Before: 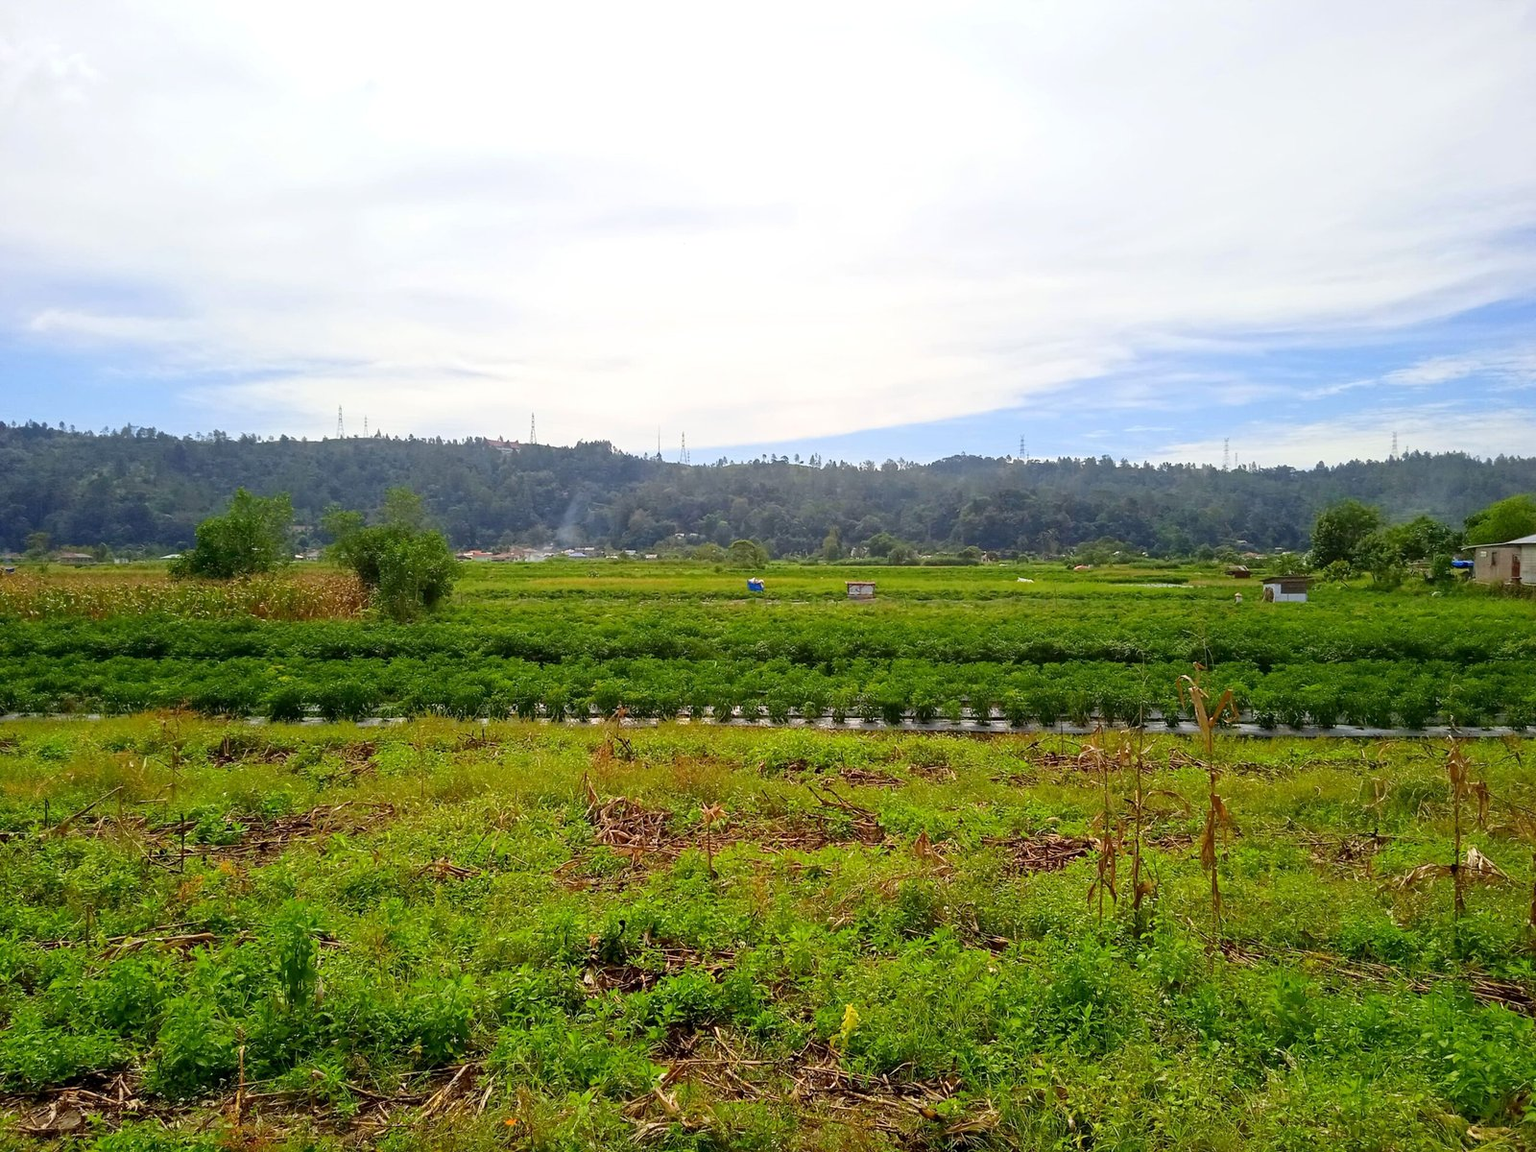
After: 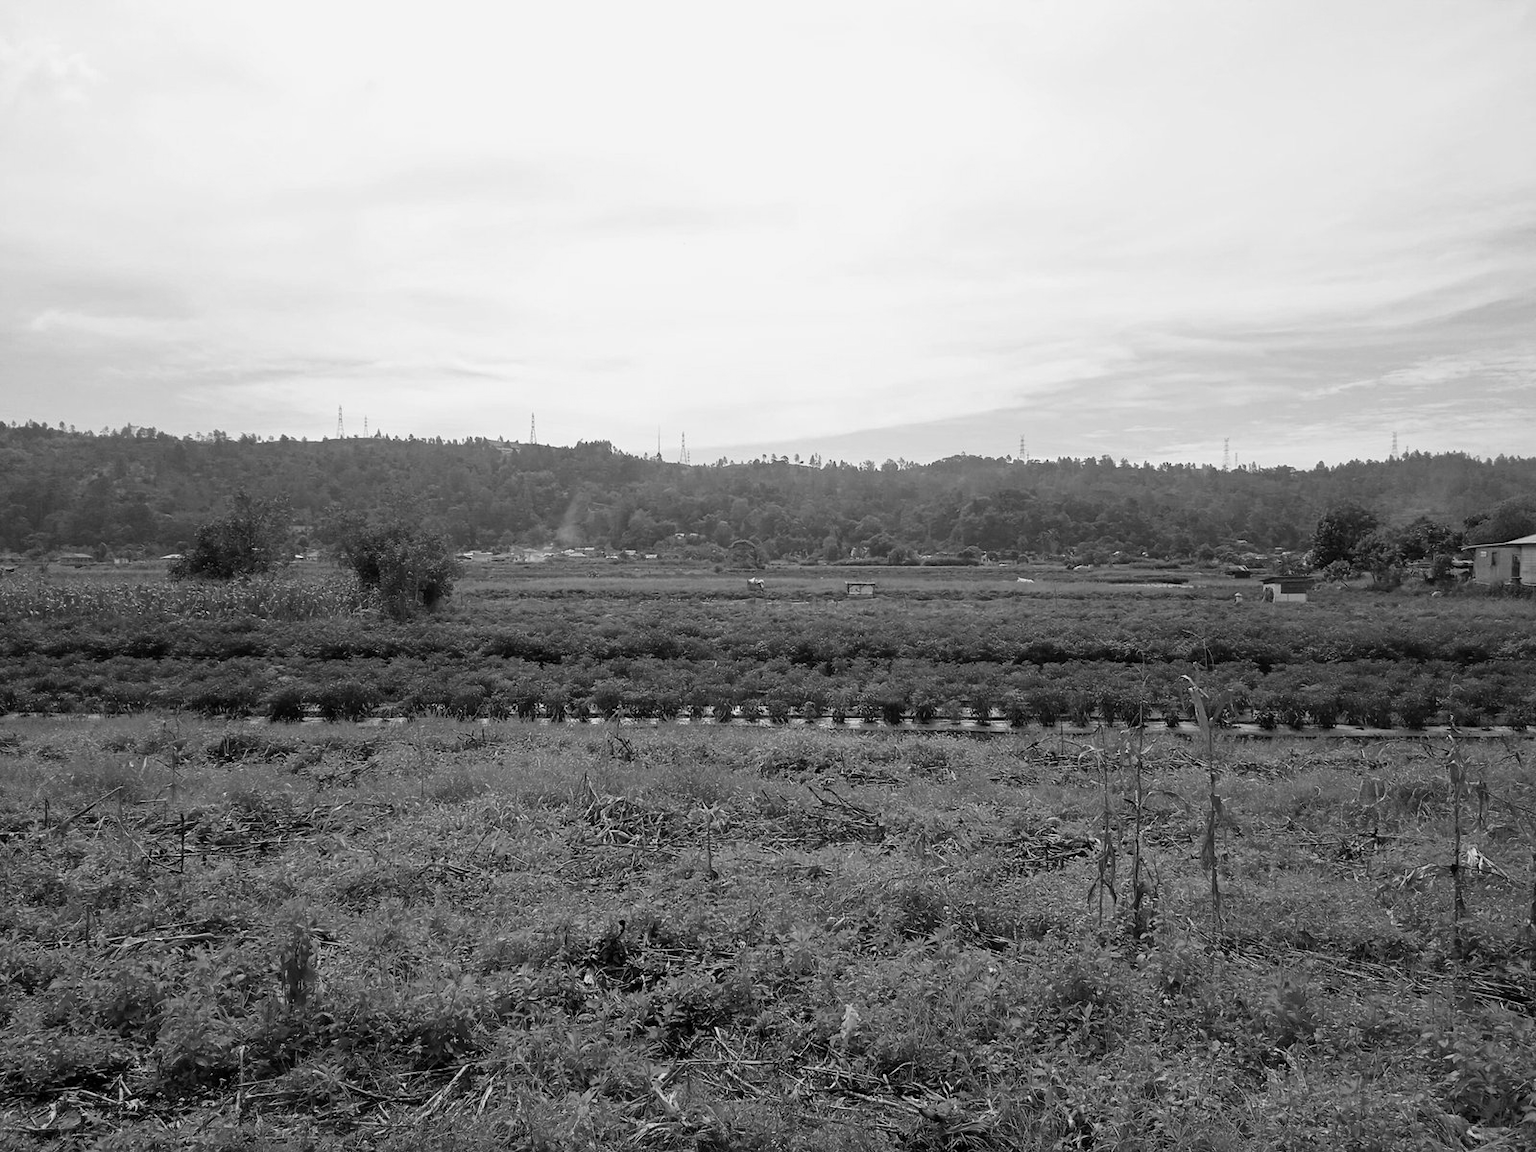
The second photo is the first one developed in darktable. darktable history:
color calibration: output gray [0.267, 0.423, 0.267, 0], illuminant same as pipeline (D50), adaptation XYZ, x 0.346, y 0.359, temperature 5023.35 K
